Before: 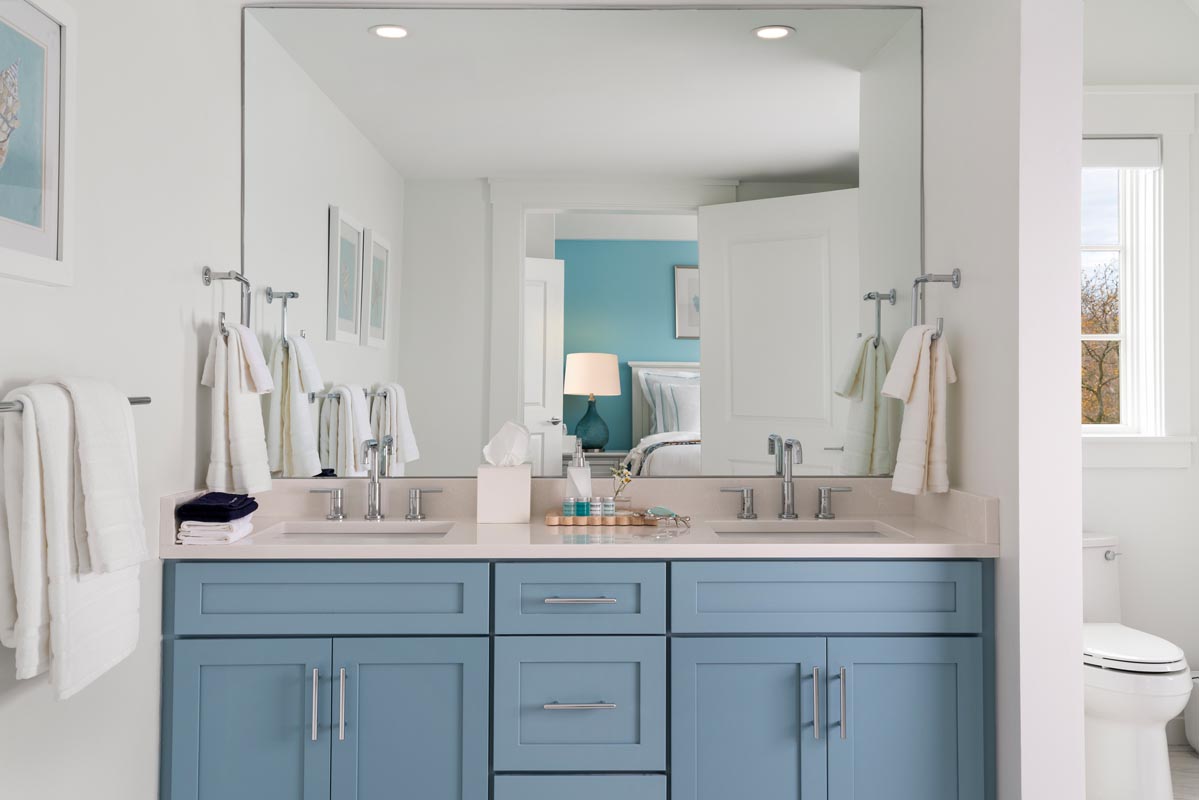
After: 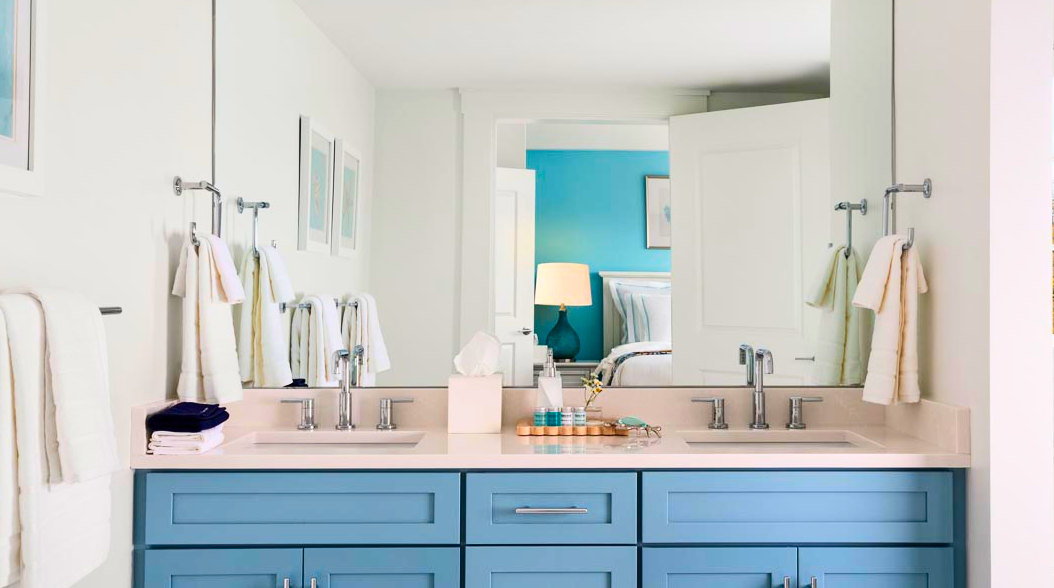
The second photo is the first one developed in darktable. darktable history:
crop and rotate: left 2.425%, top 11.305%, right 9.6%, bottom 15.08%
contrast brightness saturation: contrast 0.26, brightness 0.02, saturation 0.87
